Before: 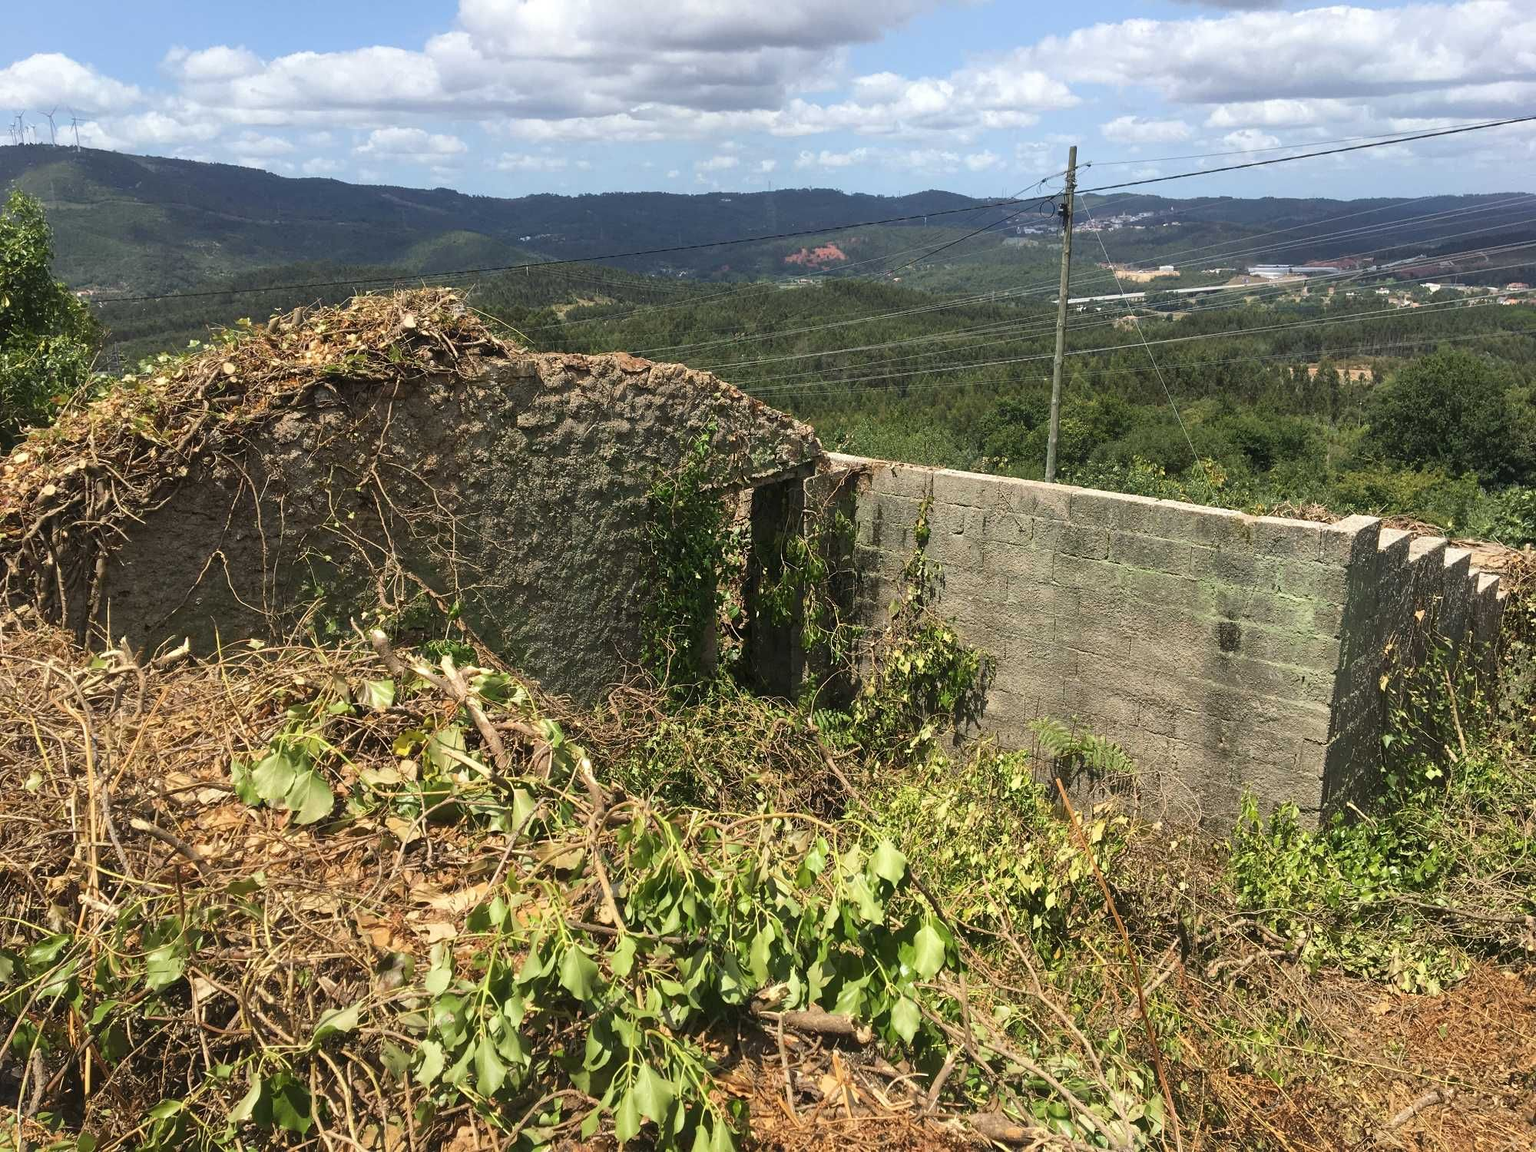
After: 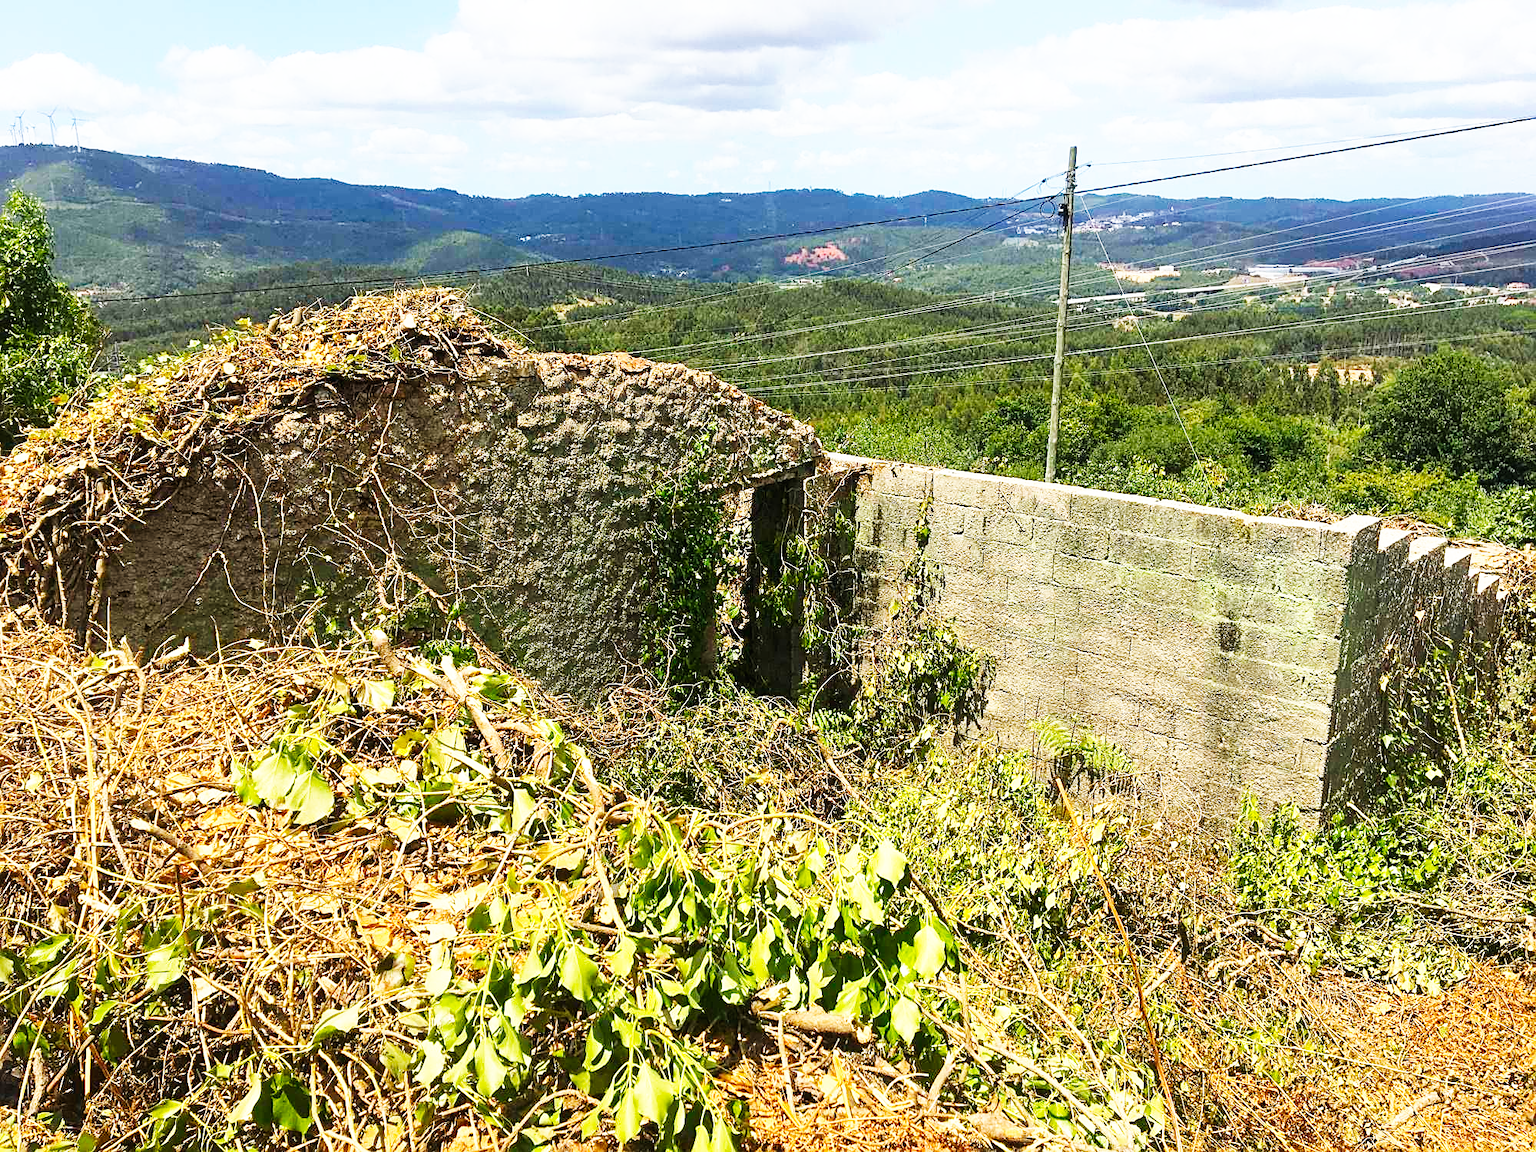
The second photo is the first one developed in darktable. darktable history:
base curve: curves: ch0 [(0, 0) (0.007, 0.004) (0.027, 0.03) (0.046, 0.07) (0.207, 0.54) (0.442, 0.872) (0.673, 0.972) (1, 1)], preserve colors none
color balance rgb: linear chroma grading › shadows 10.146%, linear chroma grading › highlights 9.848%, linear chroma grading › global chroma 15.582%, linear chroma grading › mid-tones 14.69%, perceptual saturation grading › global saturation 0.348%
sharpen: on, module defaults
